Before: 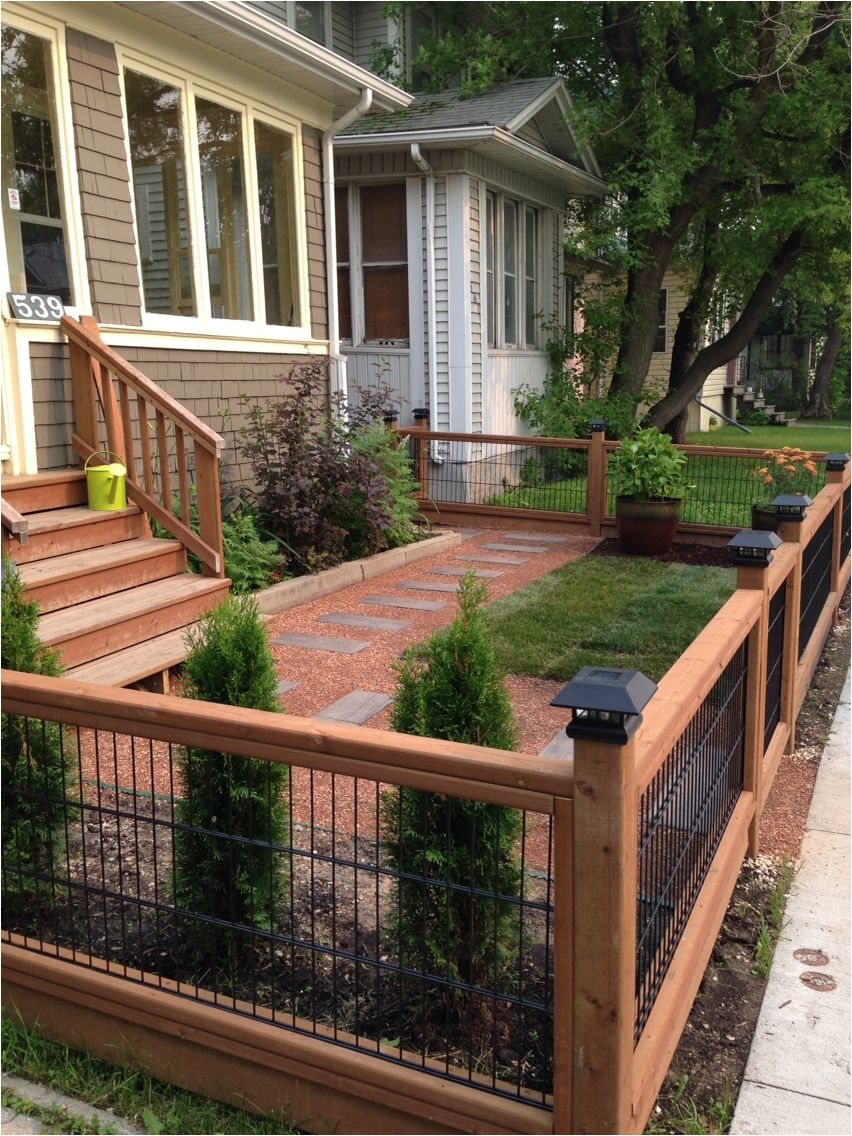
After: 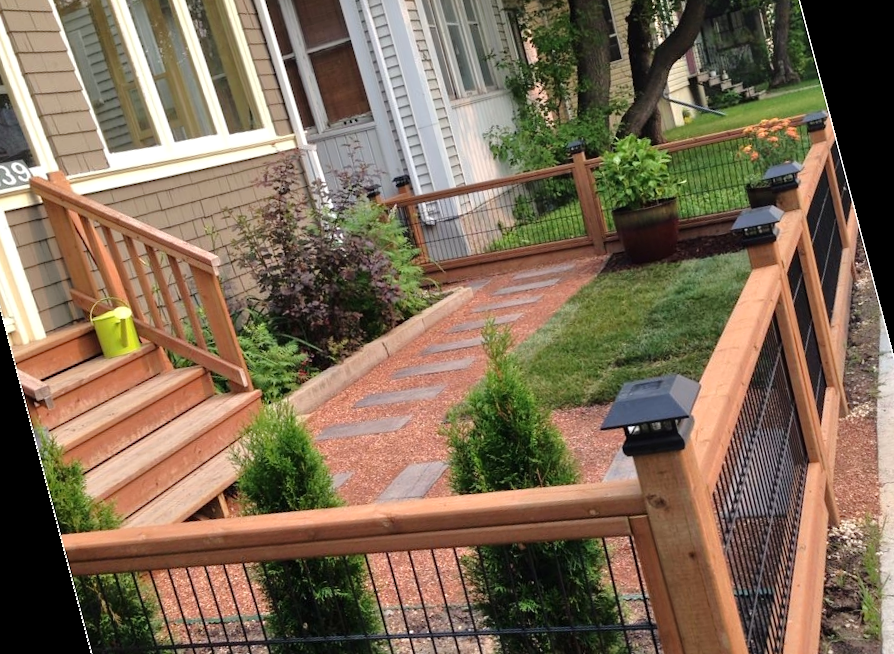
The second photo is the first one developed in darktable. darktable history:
rotate and perspective: rotation -14.8°, crop left 0.1, crop right 0.903, crop top 0.25, crop bottom 0.748
tone equalizer: -8 EV 0.001 EV, -7 EV -0.004 EV, -6 EV 0.009 EV, -5 EV 0.032 EV, -4 EV 0.276 EV, -3 EV 0.644 EV, -2 EV 0.584 EV, -1 EV 0.187 EV, +0 EV 0.024 EV
